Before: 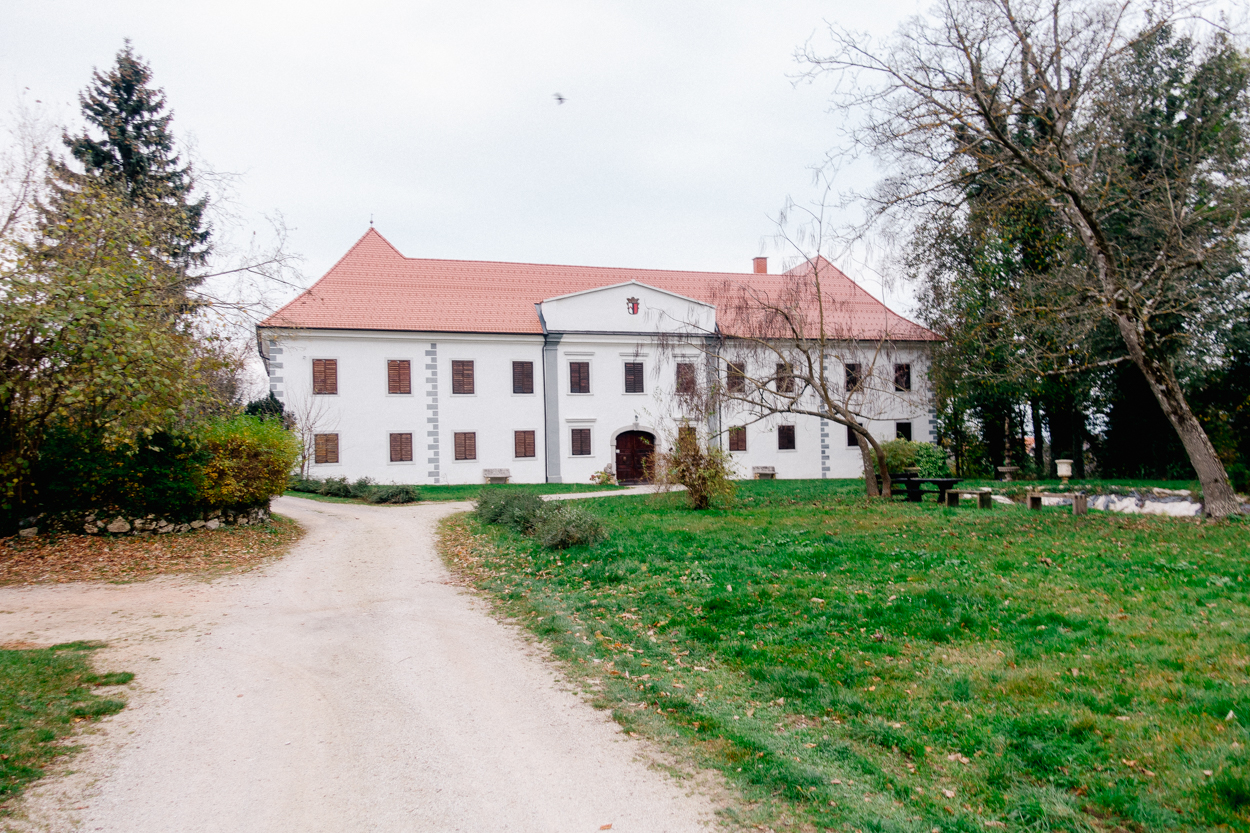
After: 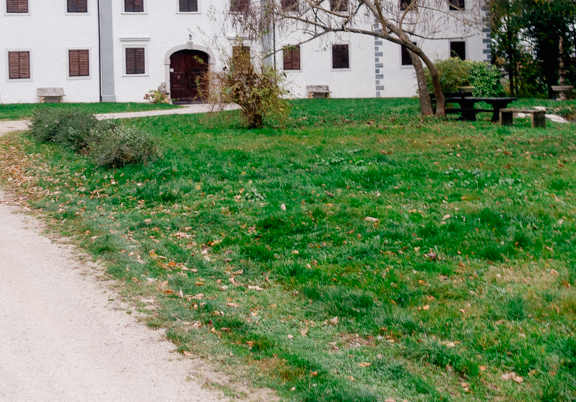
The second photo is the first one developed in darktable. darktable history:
crop: left 35.715%, top 45.845%, right 18.127%, bottom 5.863%
